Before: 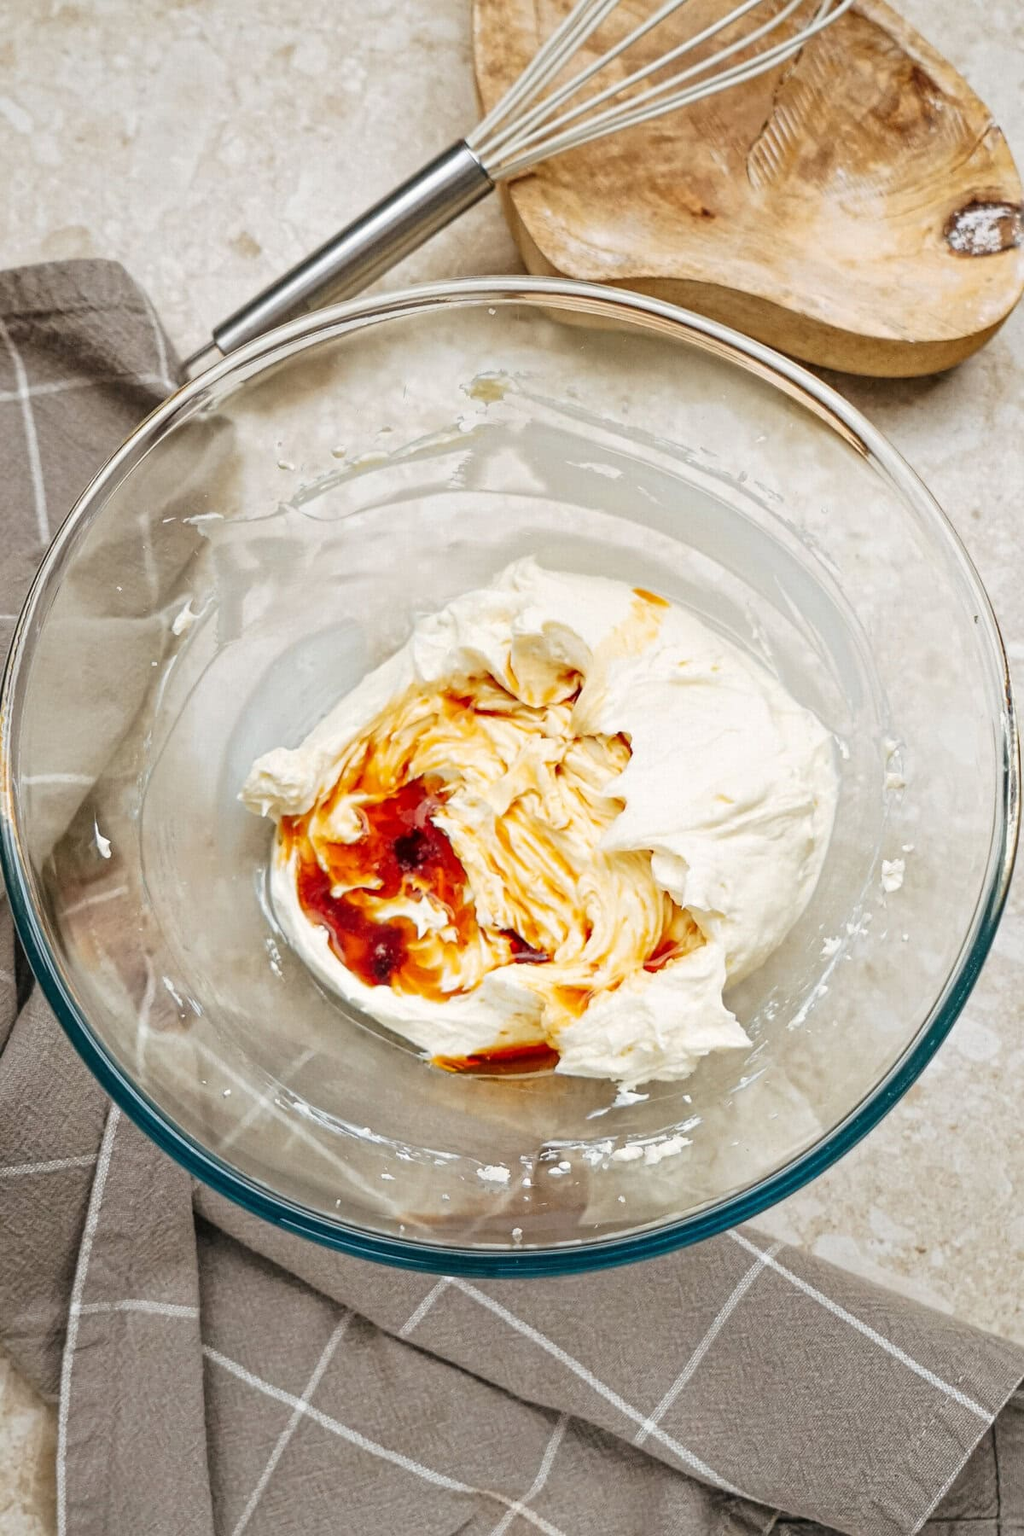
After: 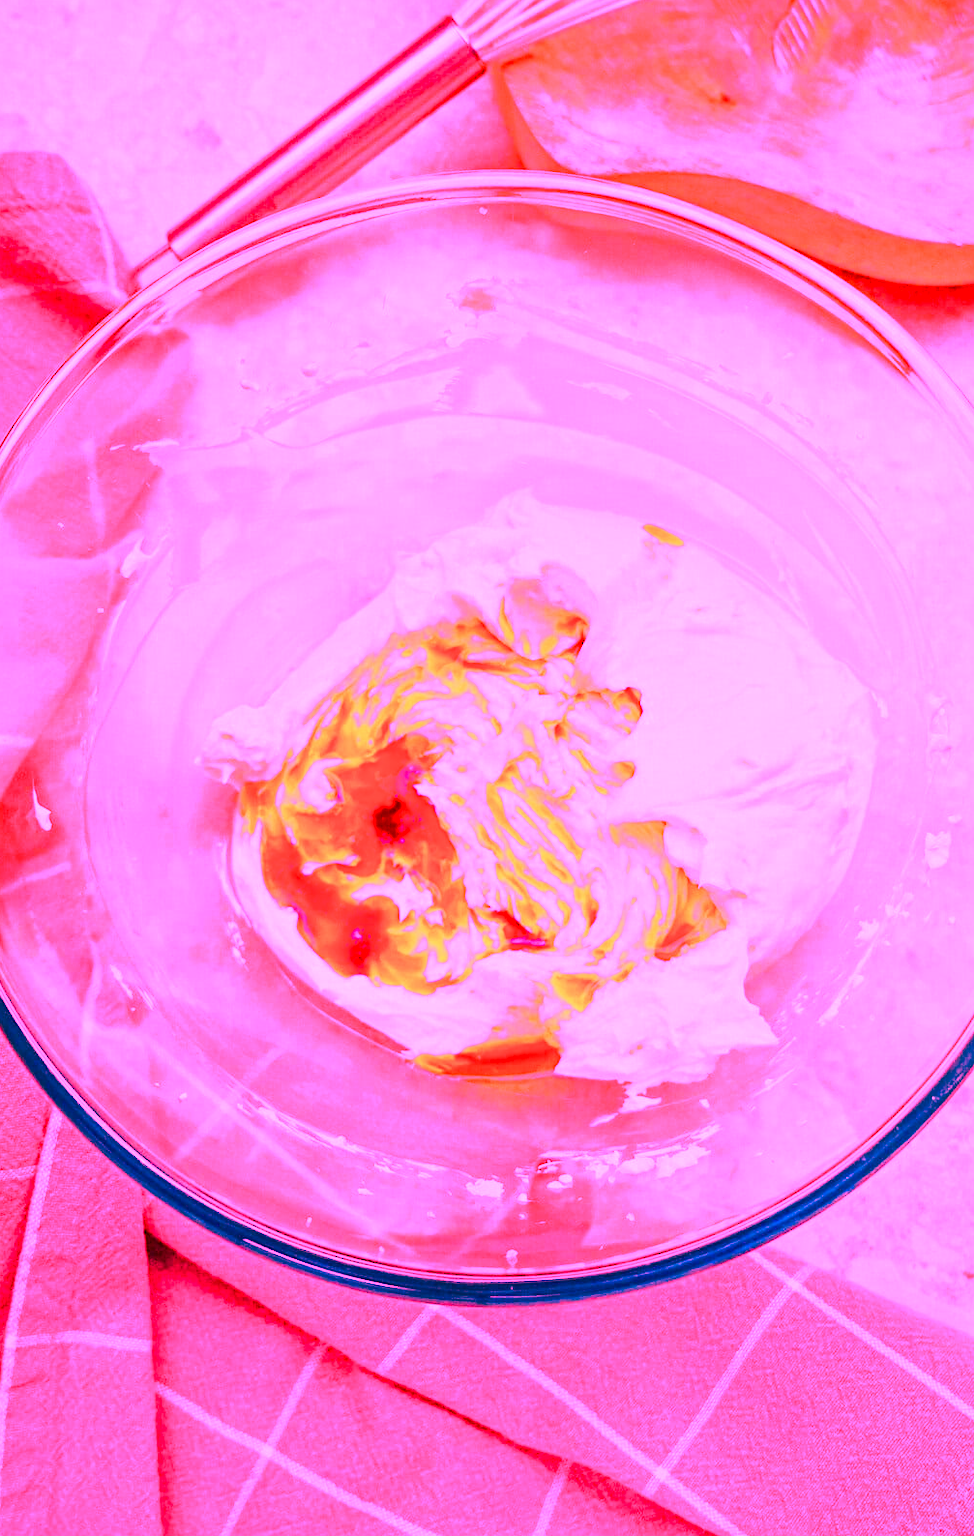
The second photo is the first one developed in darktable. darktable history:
color balance rgb: perceptual saturation grading › global saturation 35%, perceptual saturation grading › highlights -30%, perceptual saturation grading › shadows 35%, perceptual brilliance grading › global brilliance 3%, perceptual brilliance grading › highlights -3%, perceptual brilliance grading › shadows 3%
crop: left 6.446%, top 8.188%, right 9.538%, bottom 3.548%
white balance: red 4.26, blue 1.802
